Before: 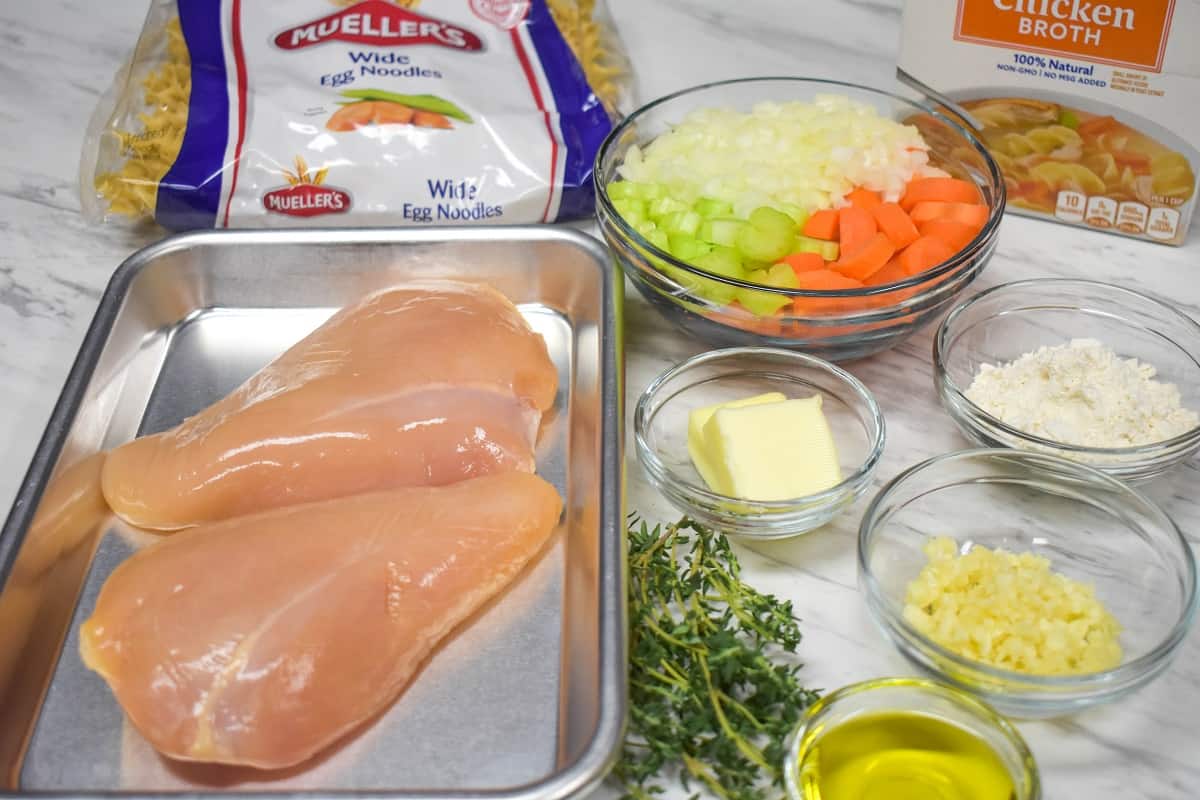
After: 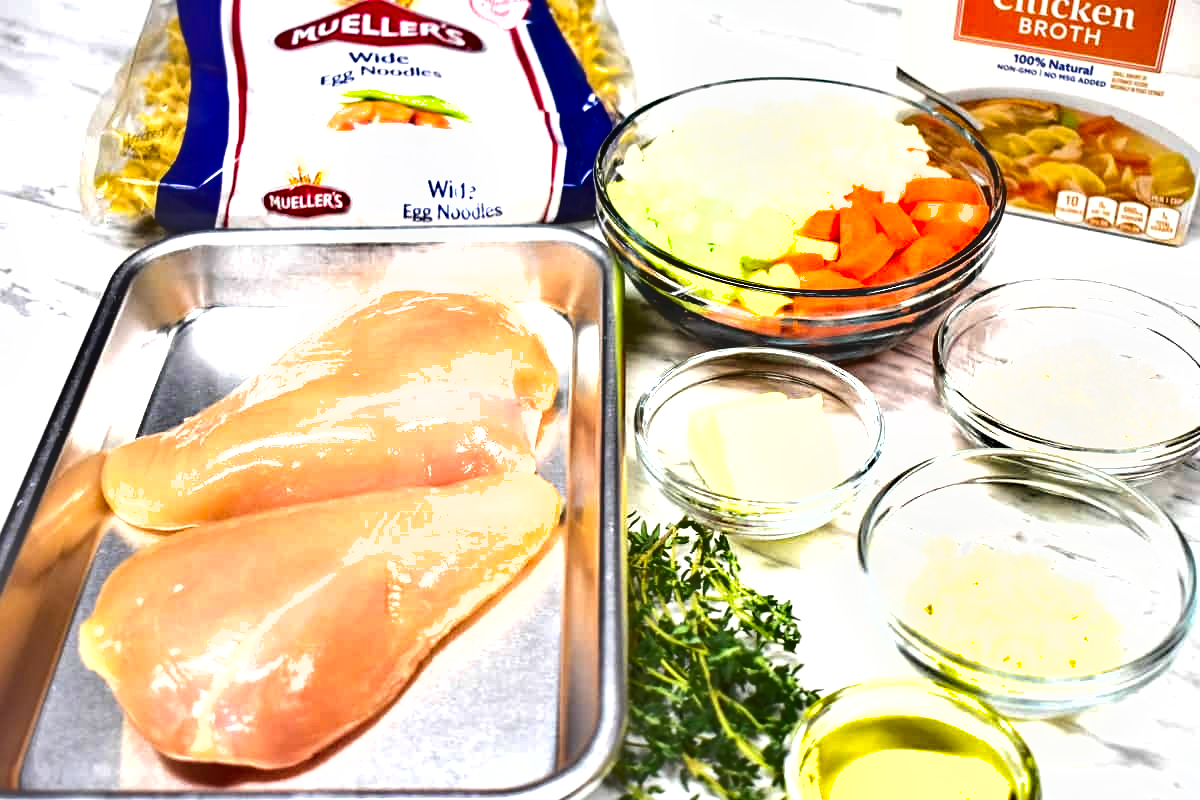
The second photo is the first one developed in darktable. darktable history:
shadows and highlights: soften with gaussian
exposure: black level correction 0, exposure 1.3 EV, compensate exposure bias true, compensate highlight preservation false
